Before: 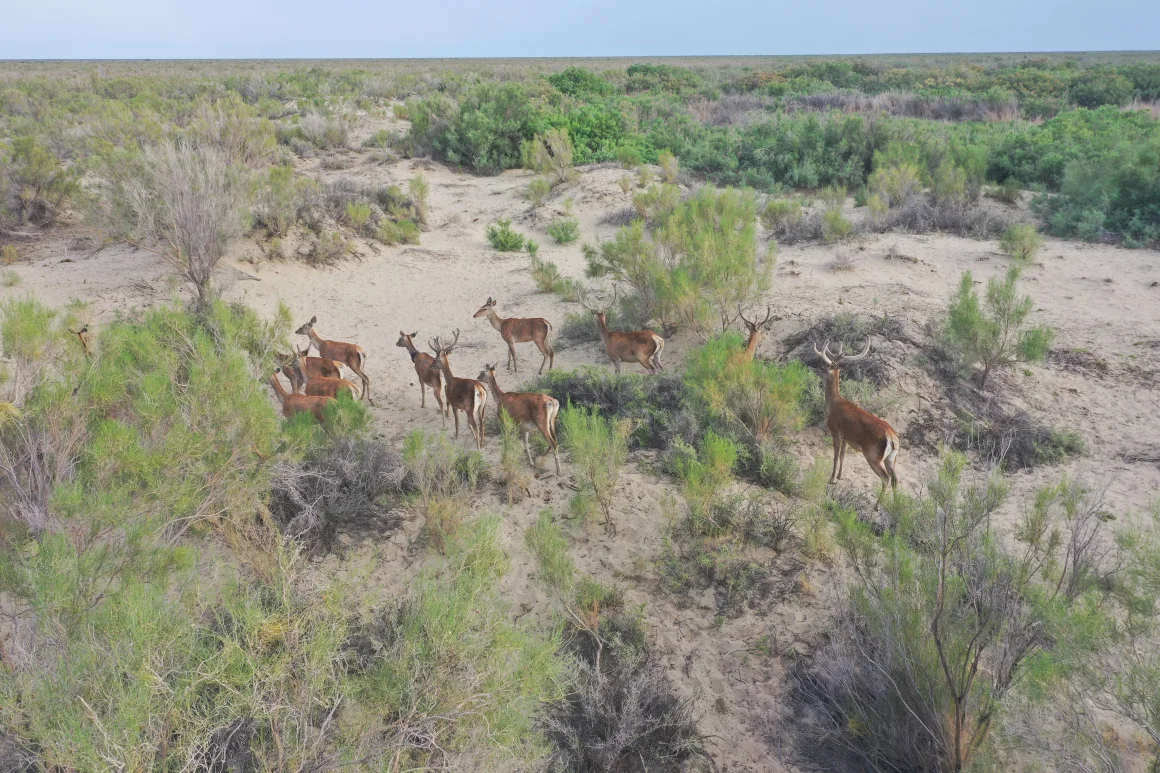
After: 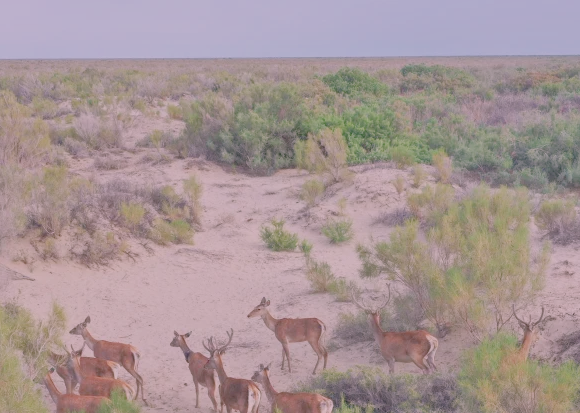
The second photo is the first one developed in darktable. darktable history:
local contrast: on, module defaults
white balance: red 1.188, blue 1.11
crop: left 19.556%, right 30.401%, bottom 46.458%
exposure: black level correction -0.005, exposure 1 EV, compensate highlight preservation false
rgb levels: preserve colors max RGB
filmic rgb: black relative exposure -4.42 EV, white relative exposure 6.58 EV, hardness 1.85, contrast 0.5
tone equalizer: -8 EV 0.25 EV, -7 EV 0.417 EV, -6 EV 0.417 EV, -5 EV 0.25 EV, -3 EV -0.25 EV, -2 EV -0.417 EV, -1 EV -0.417 EV, +0 EV -0.25 EV, edges refinement/feathering 500, mask exposure compensation -1.57 EV, preserve details guided filter
